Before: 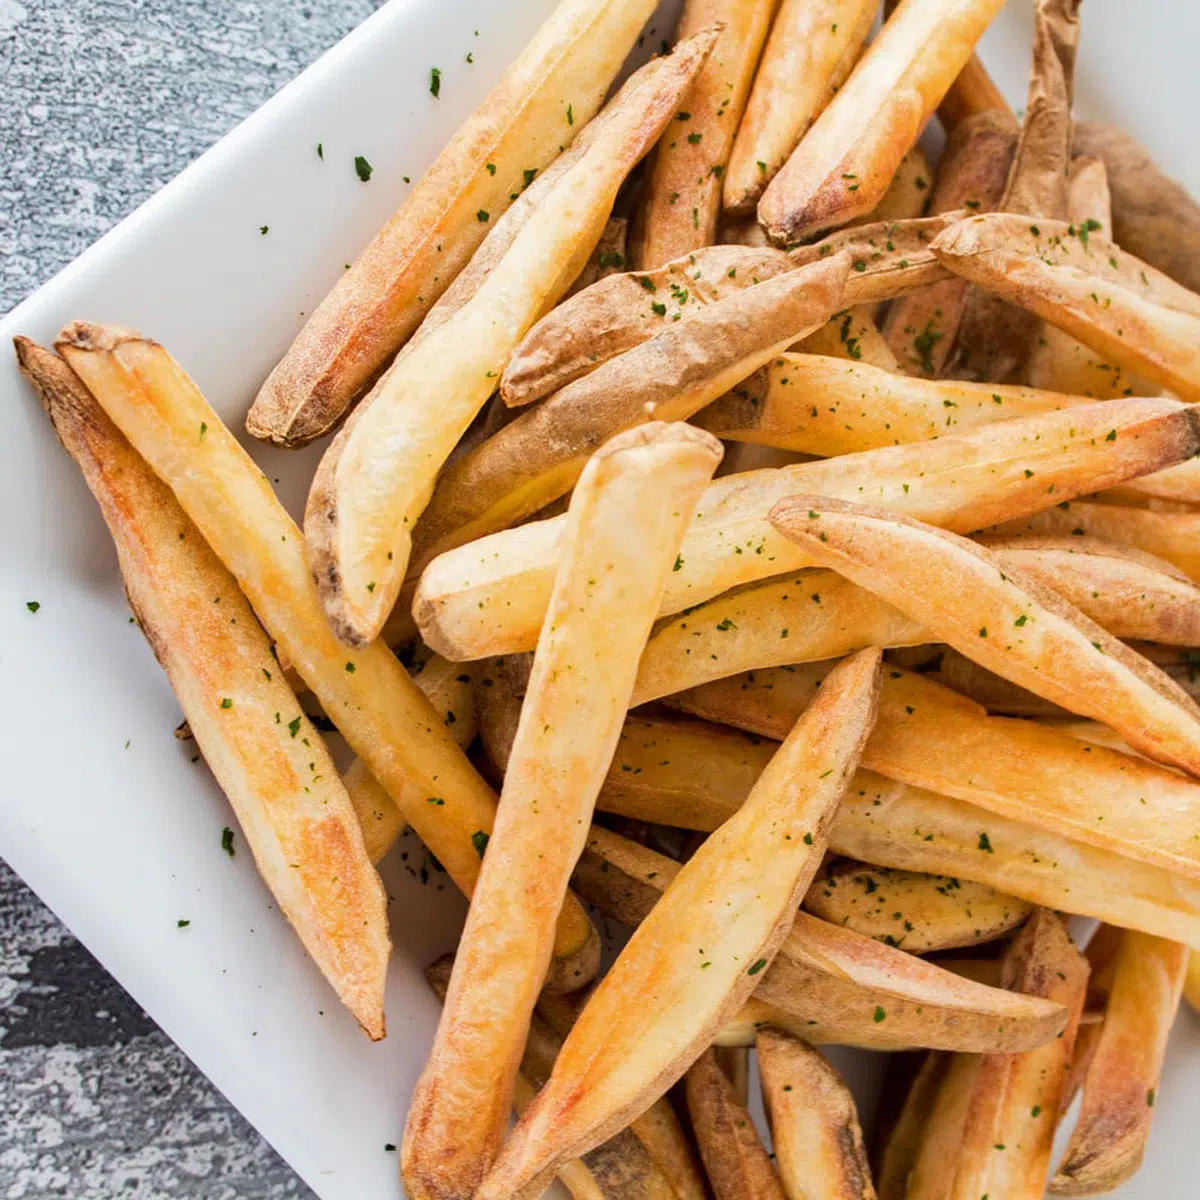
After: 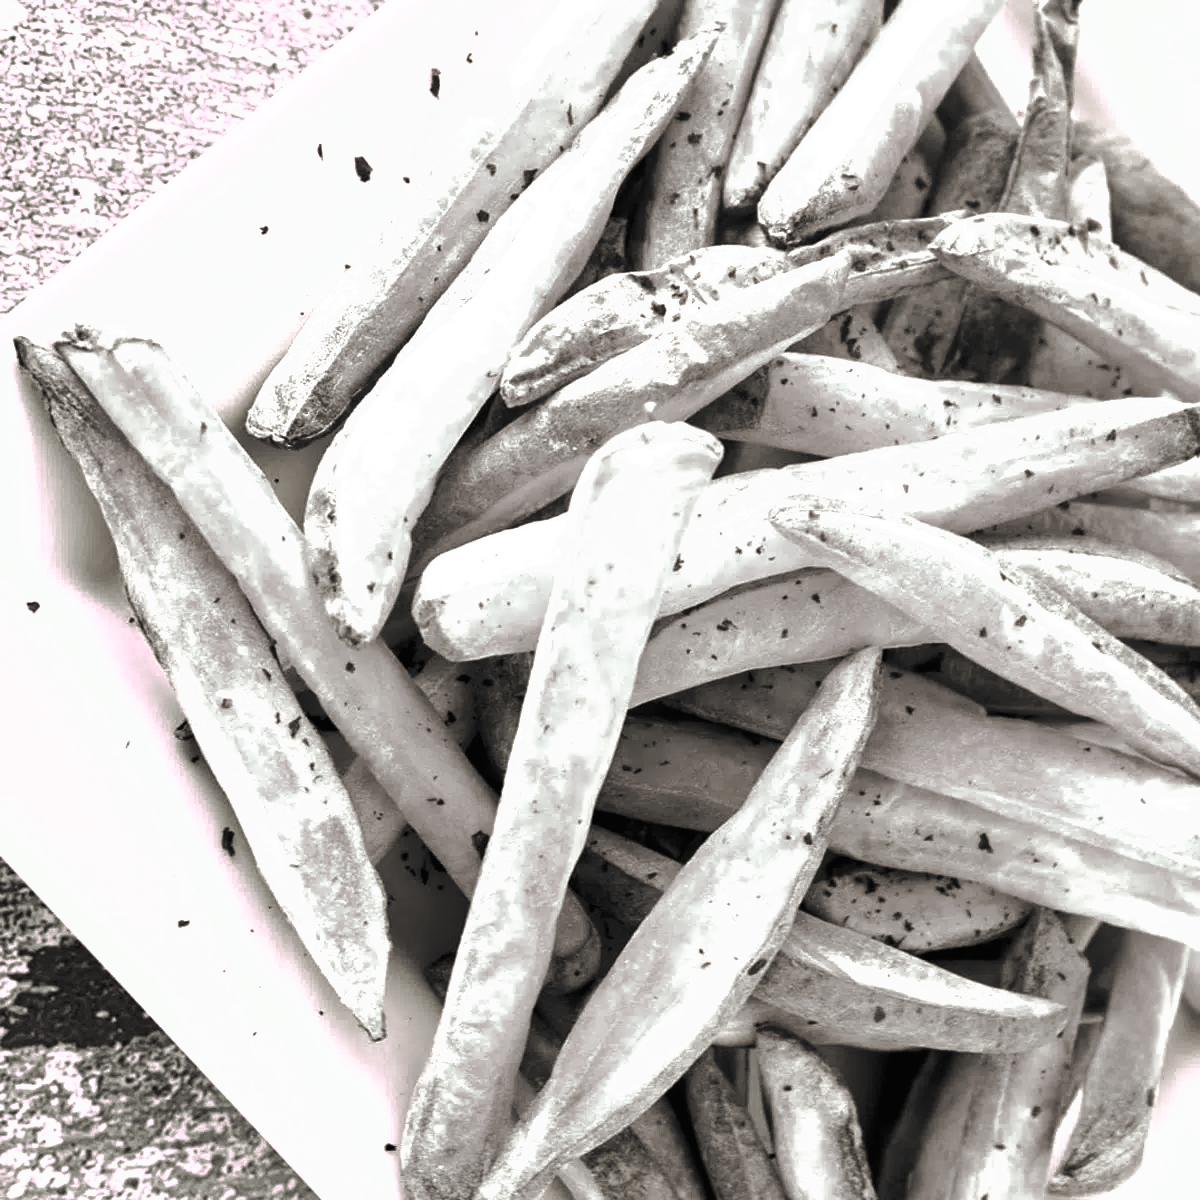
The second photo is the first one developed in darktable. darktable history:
tone curve: curves: ch0 [(0, 0) (0.003, 0.008) (0.011, 0.011) (0.025, 0.013) (0.044, 0.022) (0.069, 0.038) (0.1, 0.061) (0.136, 0.096) (0.177, 0.135) (0.224, 0.176) (0.277, 0.246) (0.335, 0.323) (0.399, 0.407) (0.468, 0.511) (0.543, 0.612) (0.623, 0.711) (0.709, 0.855) (0.801, 0.988) (0.898, 0.985) (1, 1)], preserve colors none
color look up table: target L [98.26, 73.28, 83.87, 77.74, 95.64, 70.88, 69.94, 66.32, 54.03, 53.98, 54.04, 44.83, 29.7, 200.2, 100.73, 95.11, 69.81, 69.18, 58.64, 50.9, 50.21, 50.26, 50.82, 37.13, 32.34, 19.28, 98.29, 76.6, 69.96, 64.75, 65.53, 63.98, 51.91, 52.41, 49.15, 50.9, 37.86, 28.29, 35.69, 8.261, 1.645, 83.56, 100.15, 76.77, 74.55, 65.49, 60.38, 44.63, 26.09], target a [6.437, 0.239, 38.46, 0.367, 6.745, 0.408, 0.348, 1.044, 2.62, 2.455, 2.714, 1.25, 0.629, 0, 0, 3.447, 0.605, 0.289, 2.022, 2.496, 1.924, 2.084, 2.167, 0.944, 0.887, 0.213, 6.541, 0.452, 0.485, 1.089, 1.057, 1.047, 2.676, 2.579, 1.77, 2.496, 1.545, 0.408, 1.079, 0.553, -0.077, 38.17, 0.467, 0.221, 0.311, 0.896, 1.265, 1.636, 0.352], target b [-3.027, 0.658, -18.26, -0.278, -3.811, 0.702, 0.966, 1.981, 5.554, 4.959, 5.059, 2.915, 1.941, 0, 0, -2.429, 0.775, 1.292, 5.045, 4.442, 3.762, 4.628, 4.664, 2.504, 2.785, 0.609, -3.487, 0.161, 0.45, 2.36, 2.331, 2.469, 5.622, 5.207, 4.491, 4.442, 2.324, 2.037, 2.878, 0.184, 0.946, -14.91, -0.353, 0.074, 0.428, 1.896, 4.712, 2.659, 1.785], num patches 49
